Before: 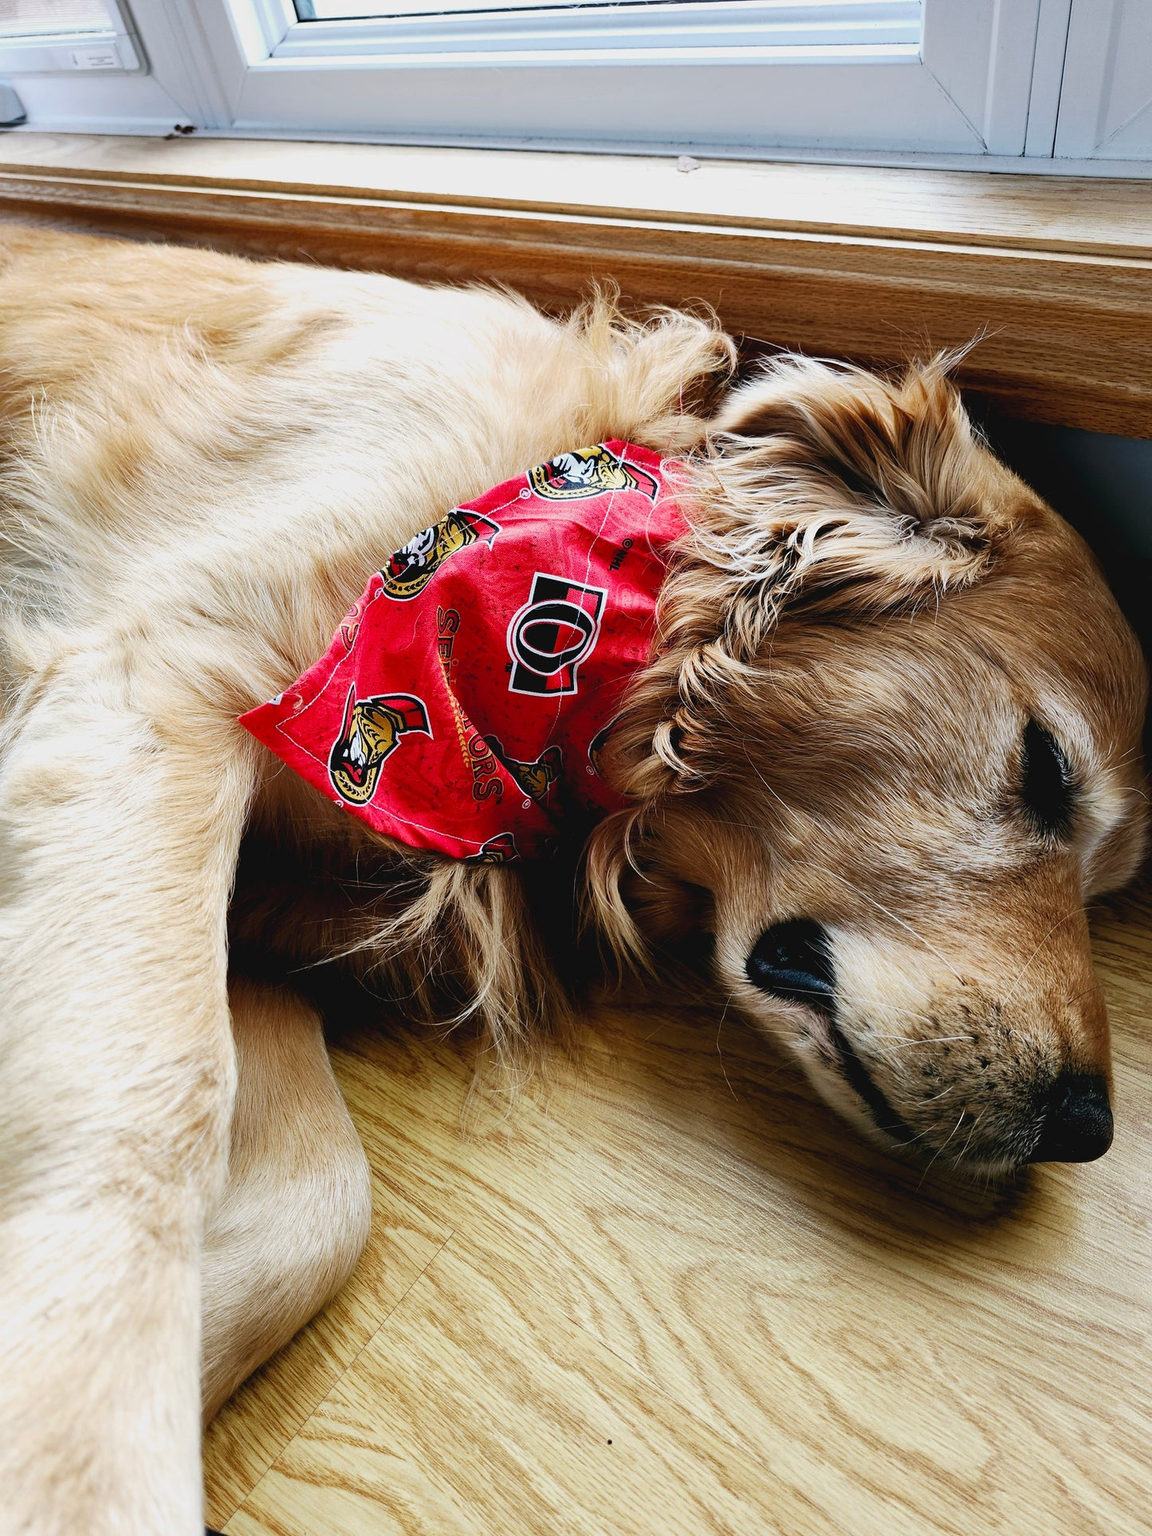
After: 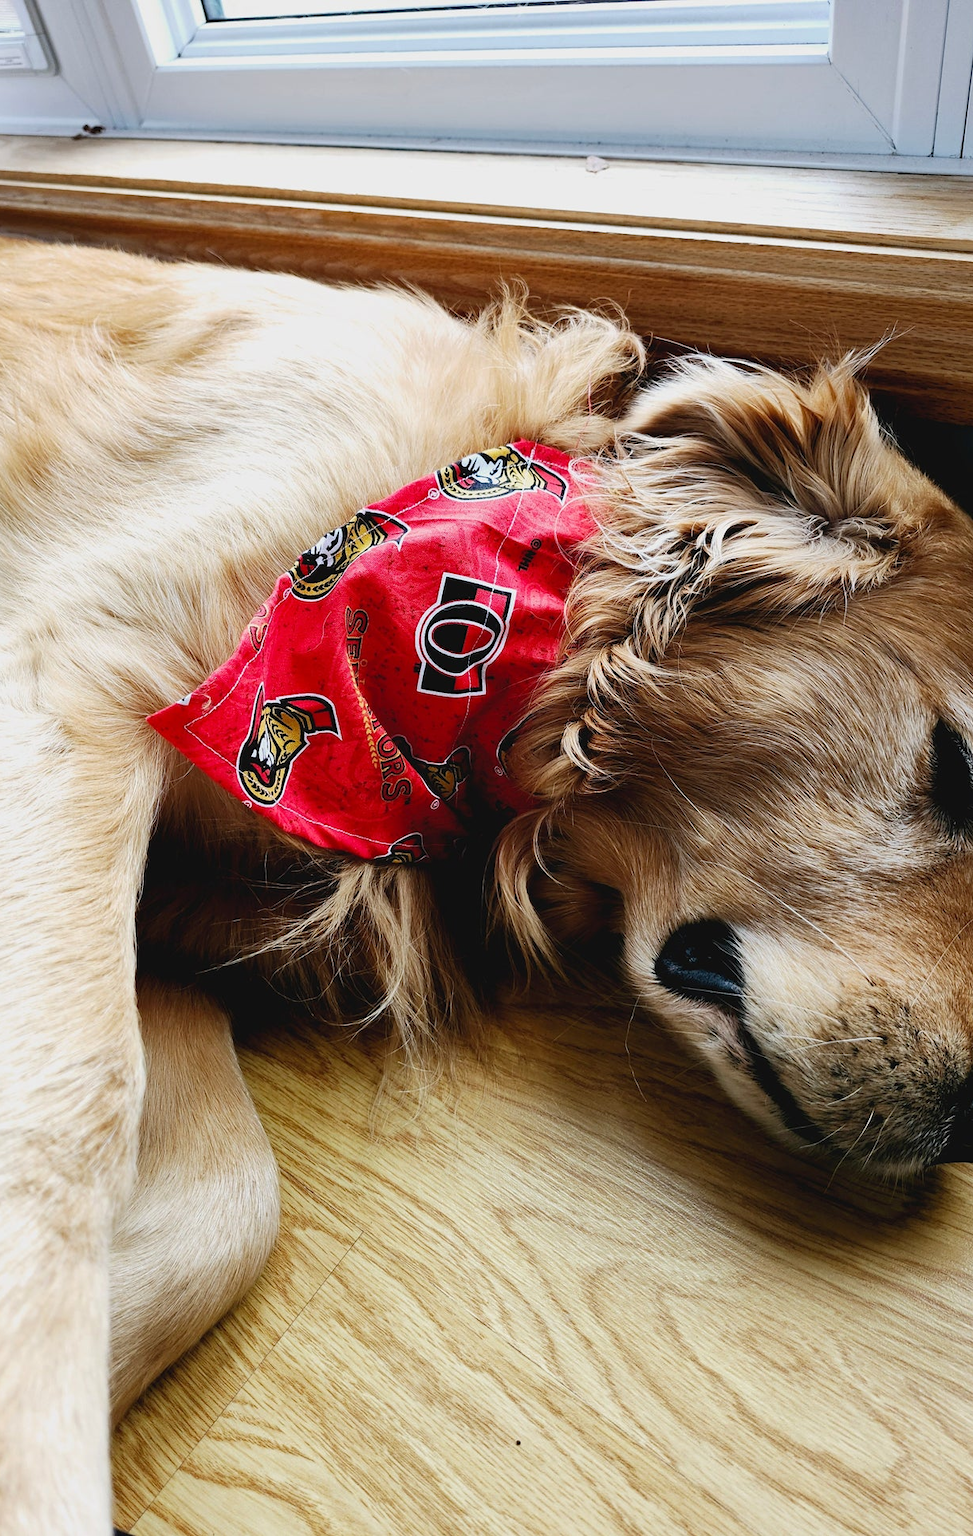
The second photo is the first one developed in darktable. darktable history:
crop: left 8.014%, right 7.468%
